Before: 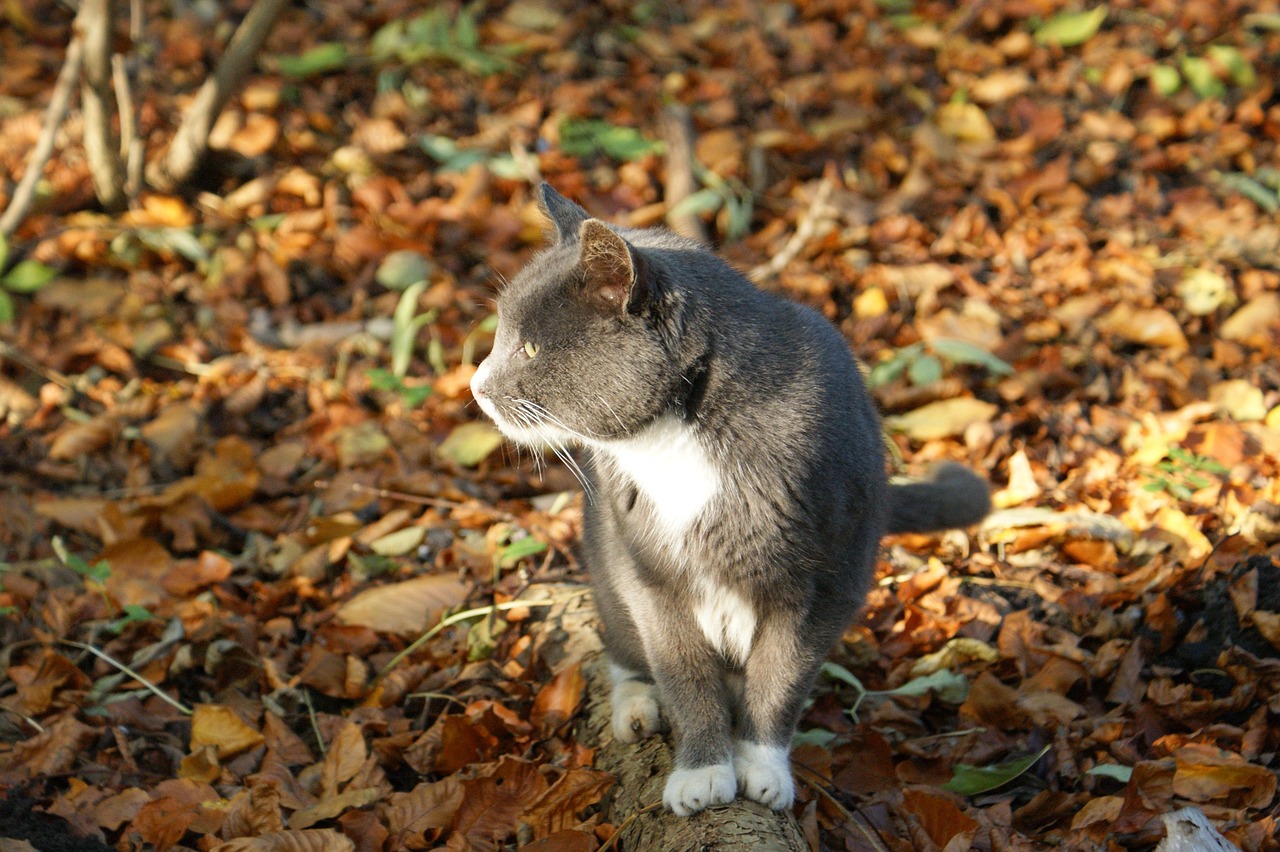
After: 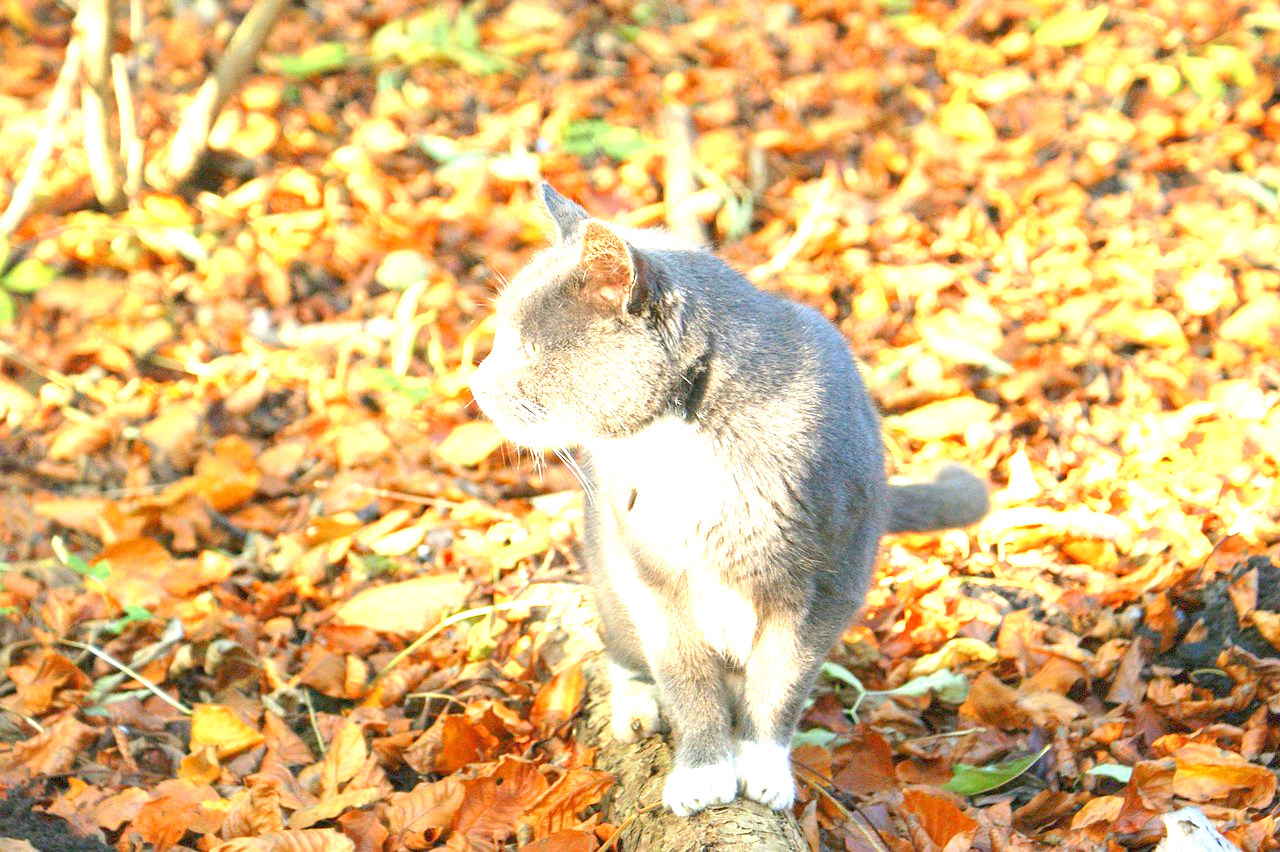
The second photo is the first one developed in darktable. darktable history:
exposure: exposure 2 EV, compensate highlight preservation false
levels: levels [0, 0.397, 0.955]
